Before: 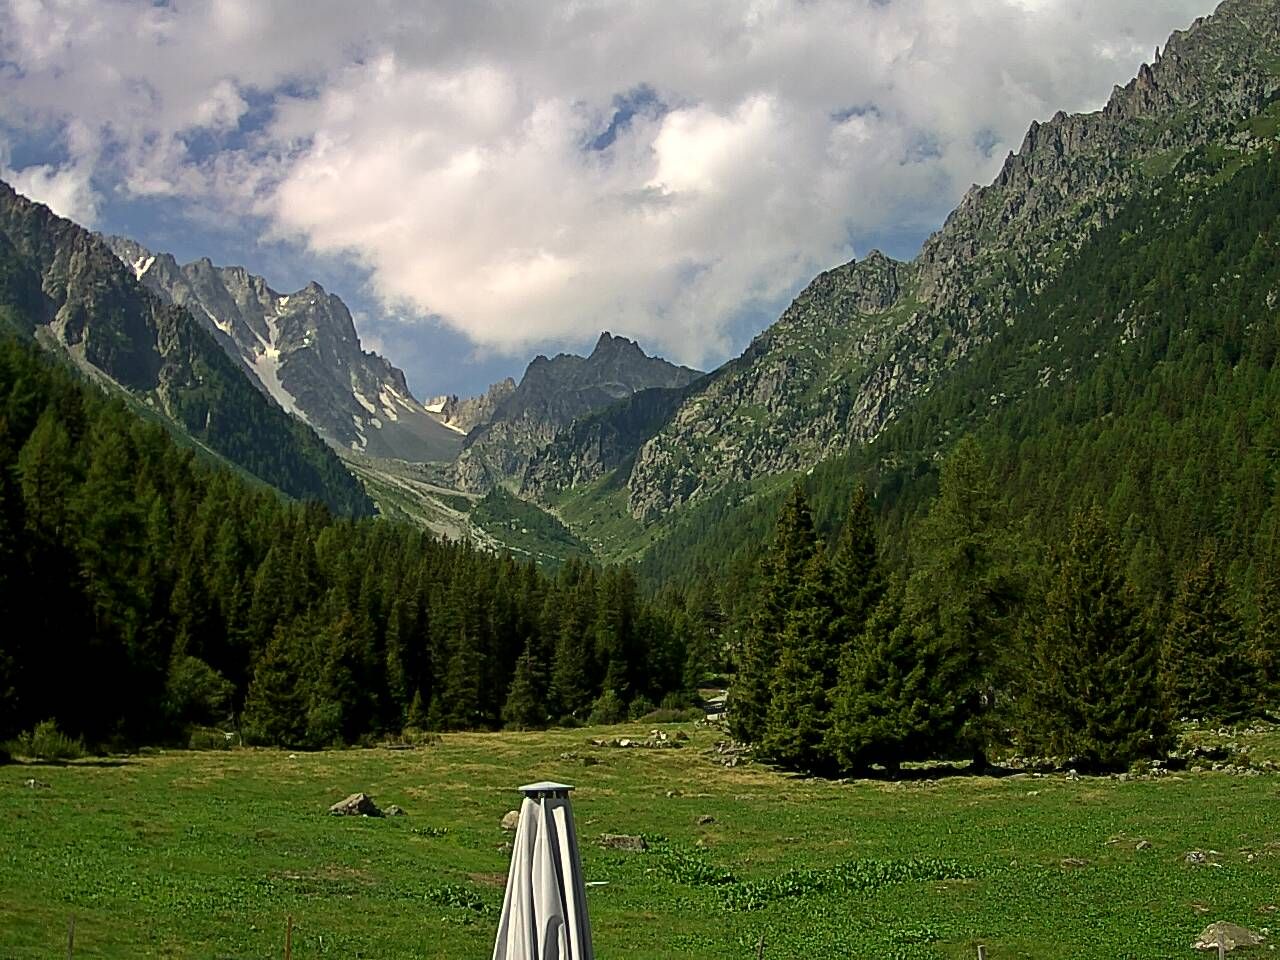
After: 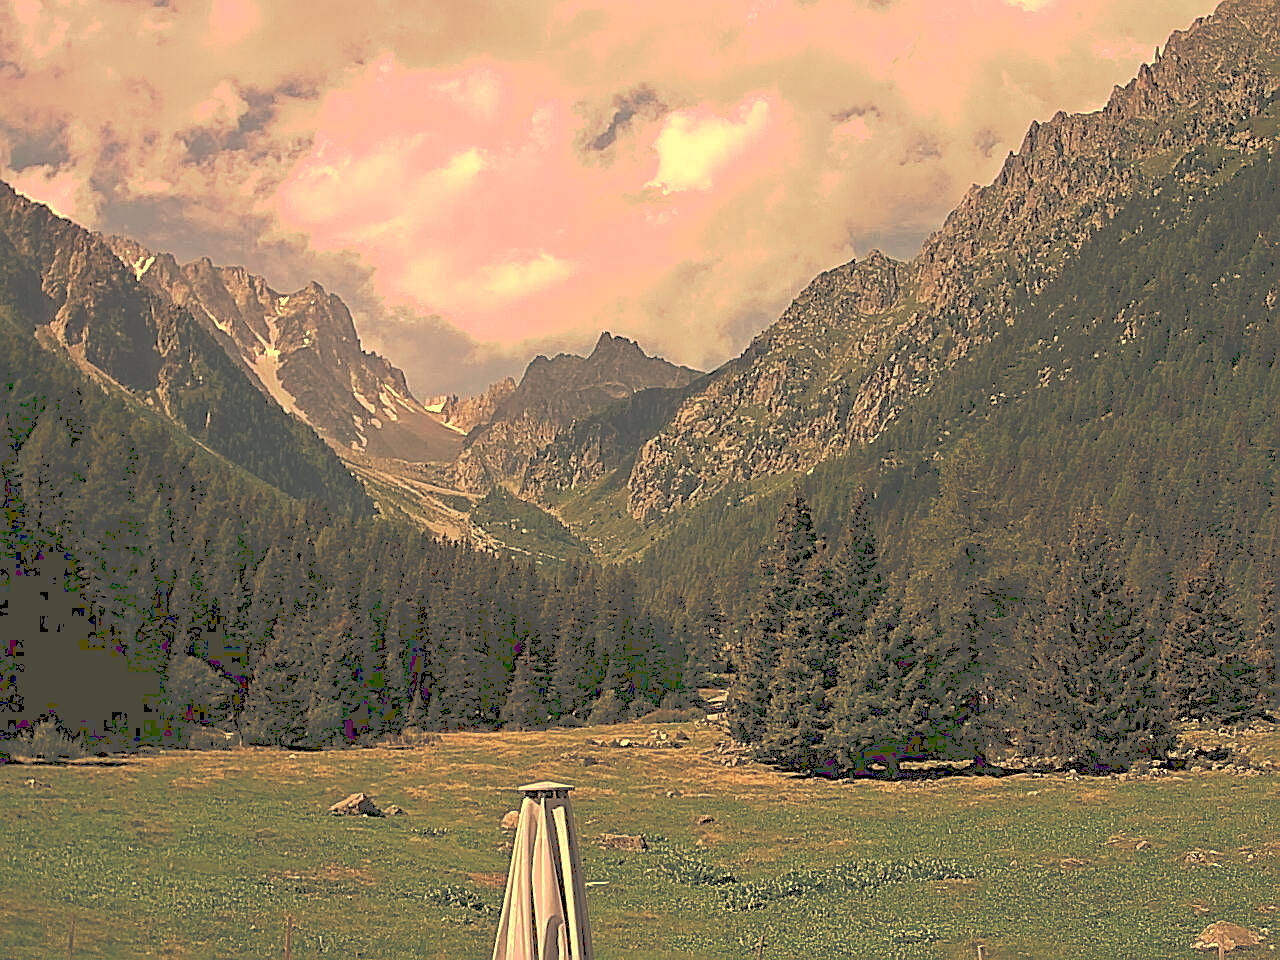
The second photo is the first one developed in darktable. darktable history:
white balance: red 1.467, blue 0.684
color balance rgb: on, module defaults
tone curve: curves: ch0 [(0, 0) (0.003, 0.313) (0.011, 0.317) (0.025, 0.317) (0.044, 0.322) (0.069, 0.327) (0.1, 0.335) (0.136, 0.347) (0.177, 0.364) (0.224, 0.384) (0.277, 0.421) (0.335, 0.459) (0.399, 0.501) (0.468, 0.554) (0.543, 0.611) (0.623, 0.679) (0.709, 0.751) (0.801, 0.804) (0.898, 0.844) (1, 1)], preserve colors none
sharpen: on, module defaults
